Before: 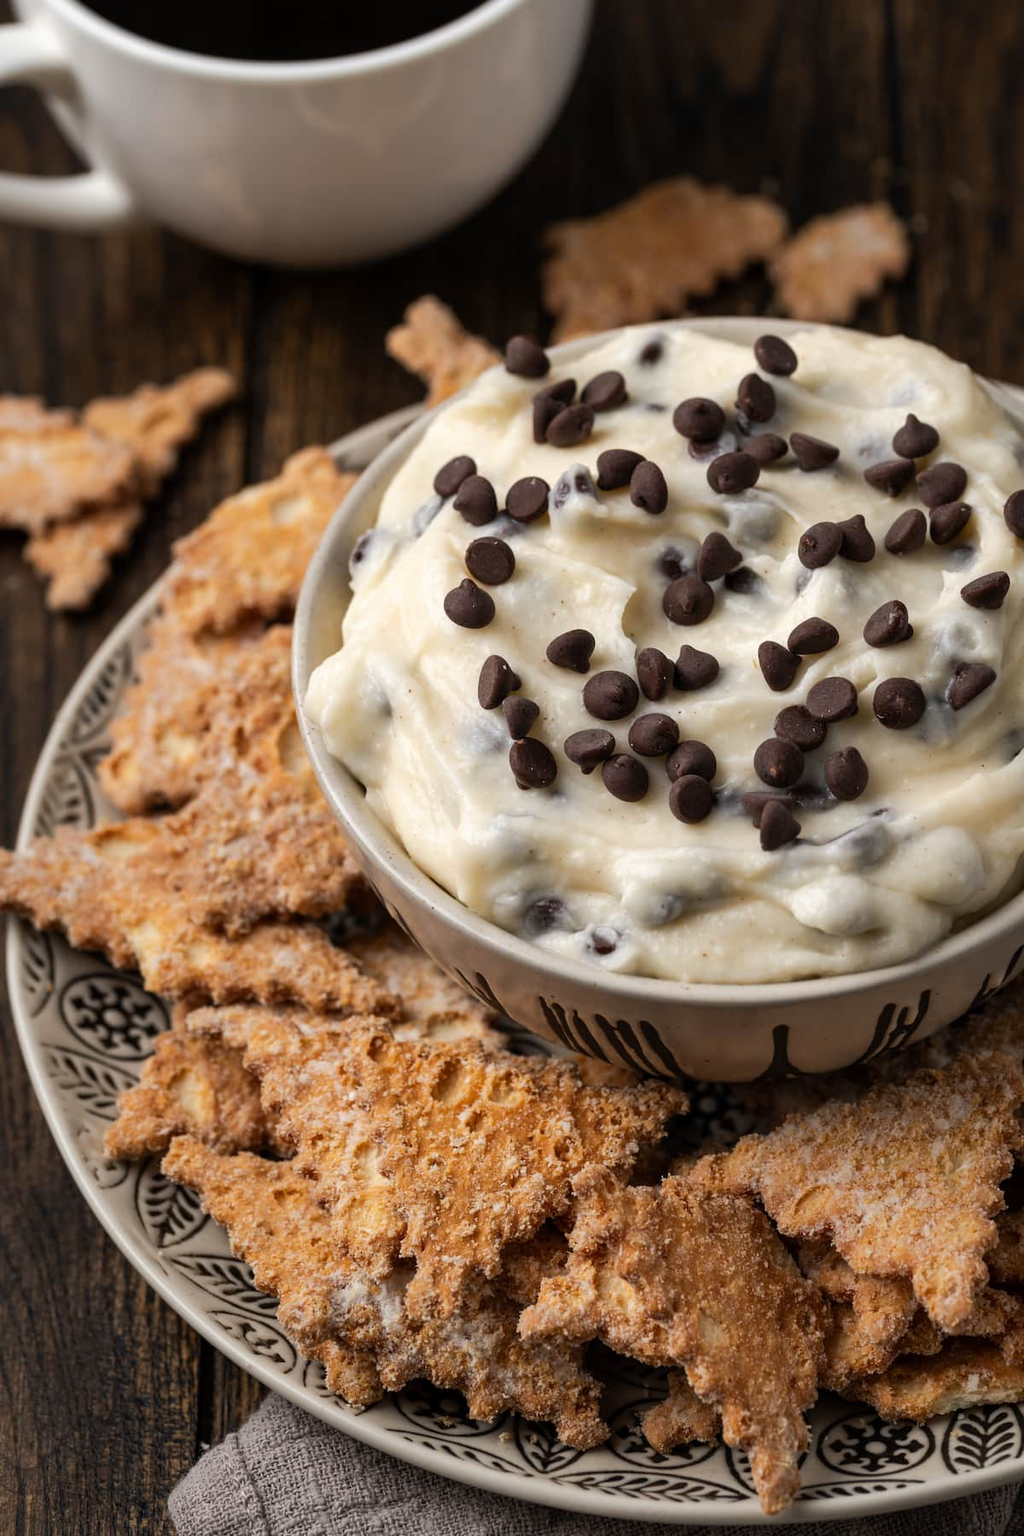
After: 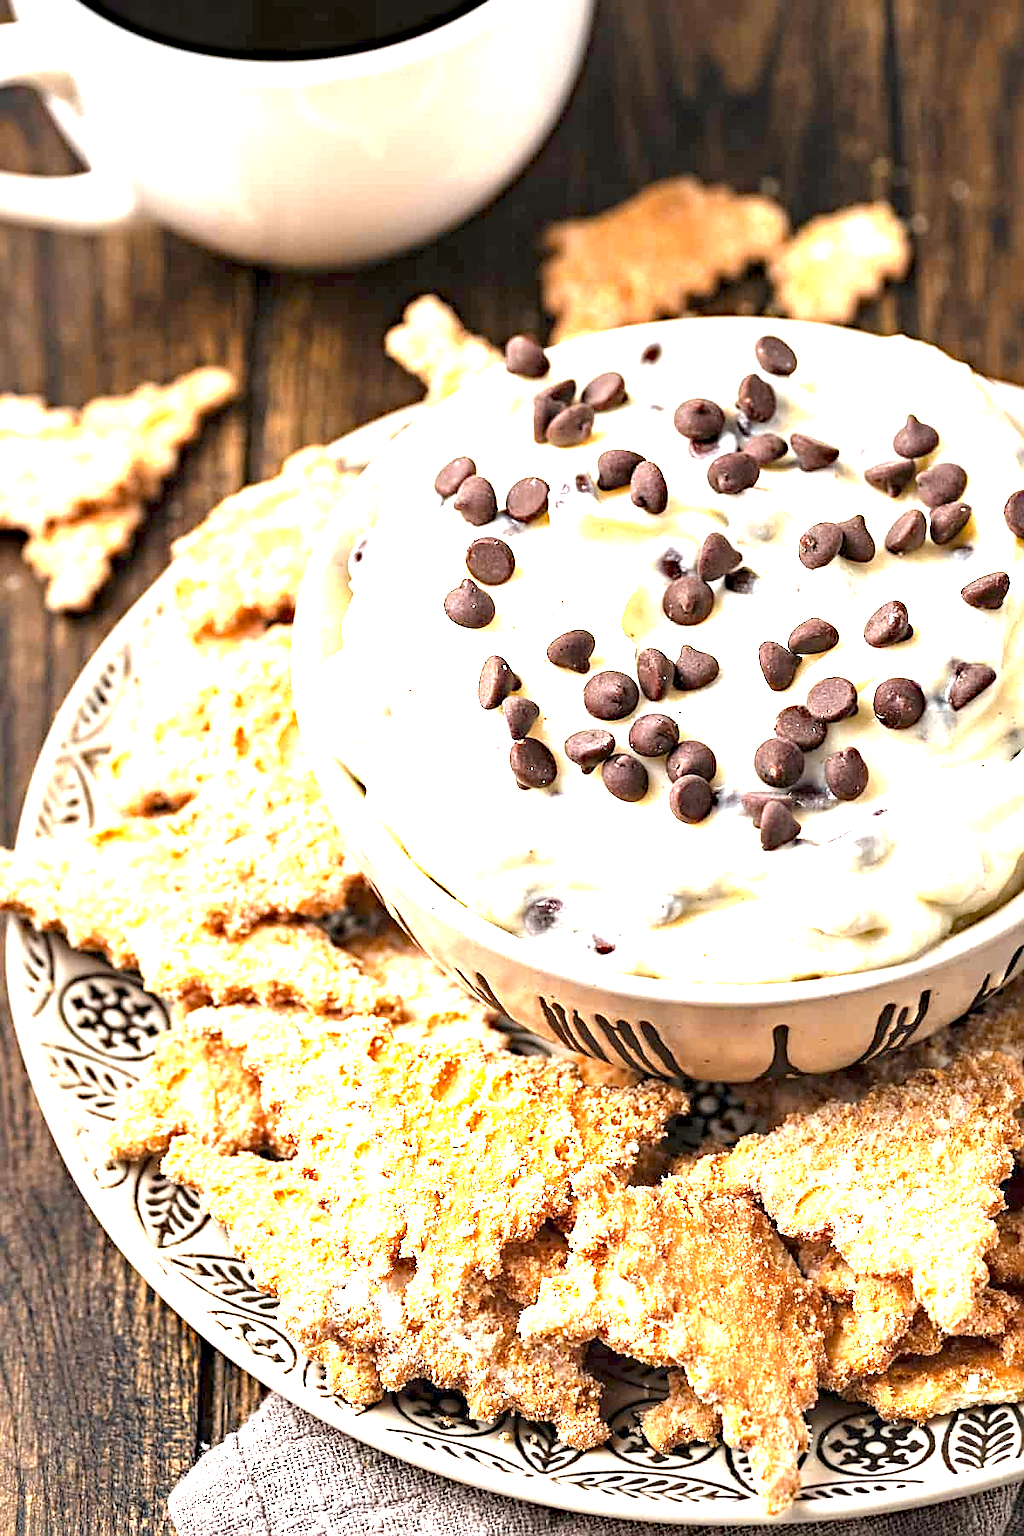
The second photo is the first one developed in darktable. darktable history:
sharpen: on, module defaults
haze removal: compatibility mode true
exposure: exposure 2.945 EV, compensate exposure bias true, compensate highlight preservation false
